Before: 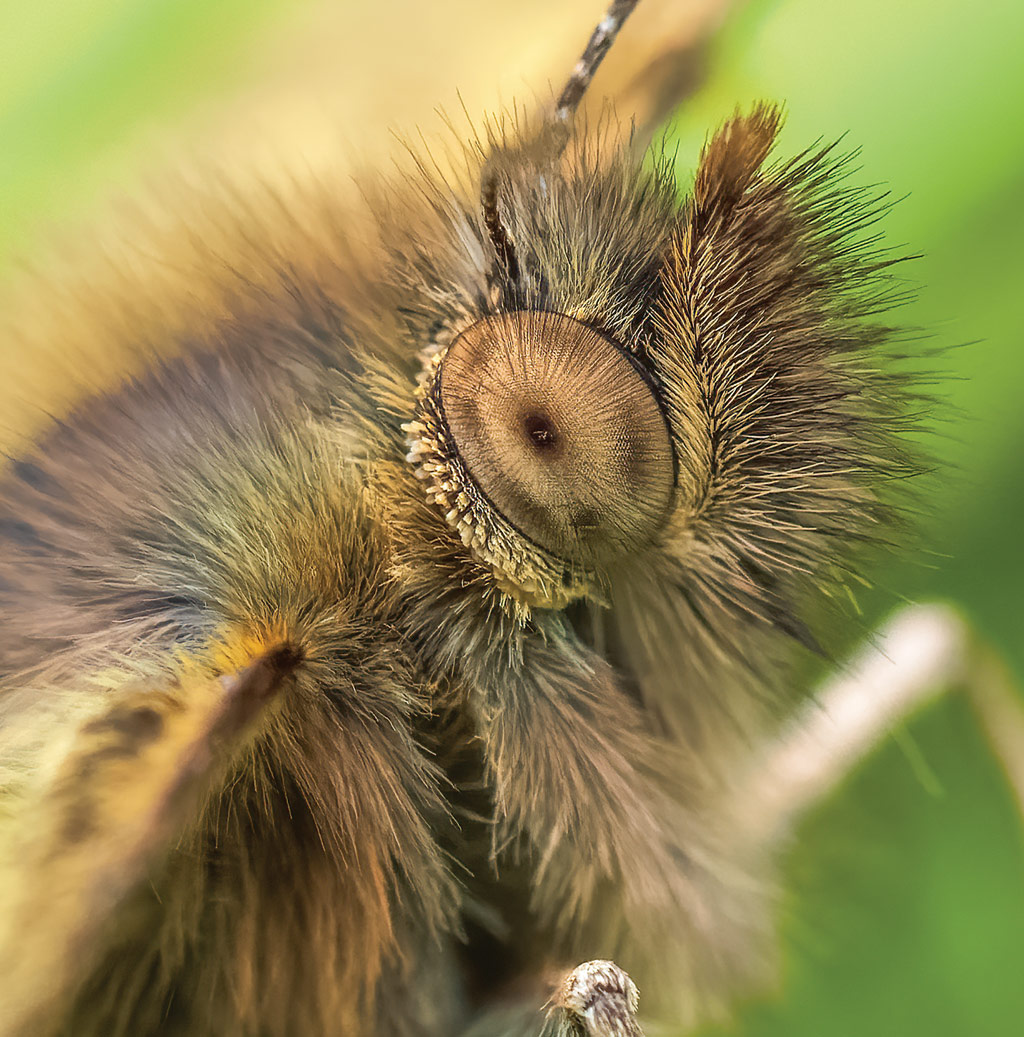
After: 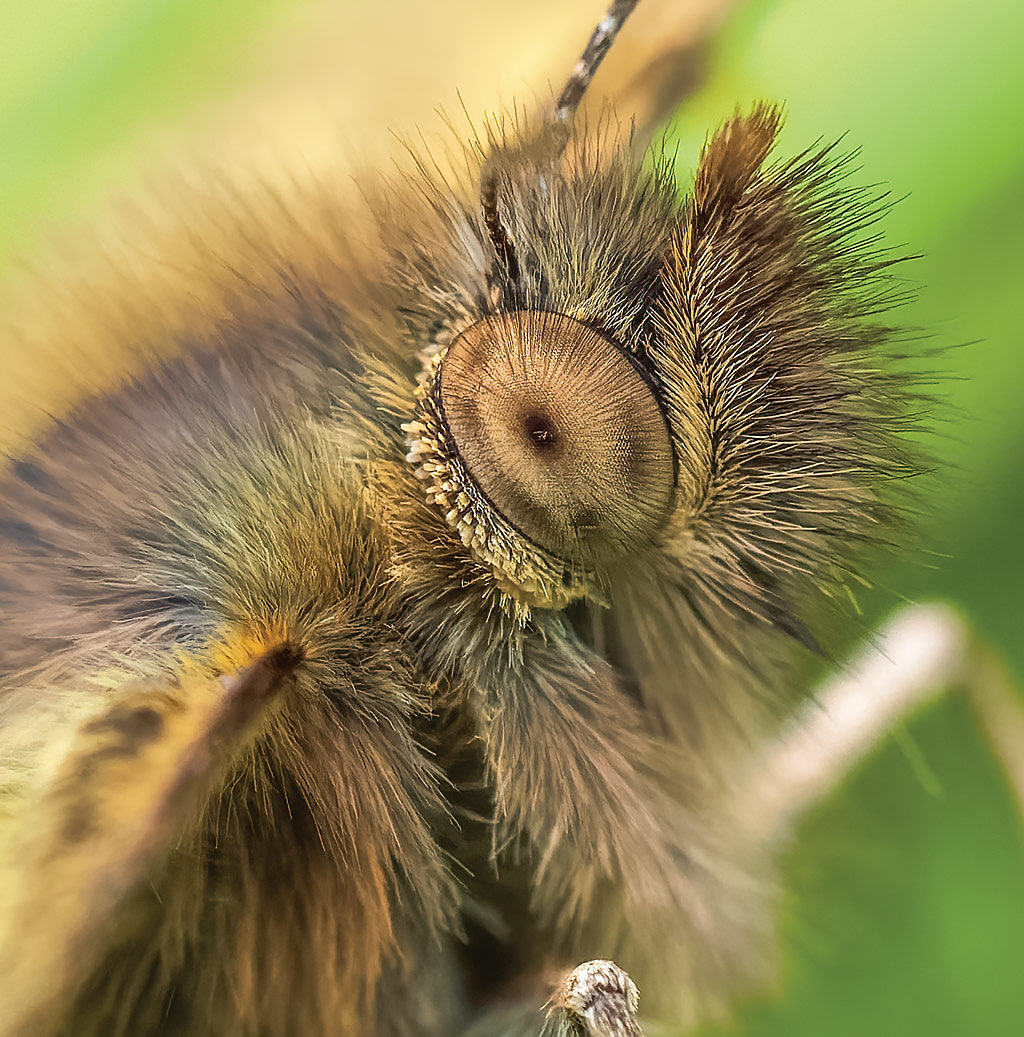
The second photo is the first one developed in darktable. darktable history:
sharpen: radius 0.972, amount 0.604
